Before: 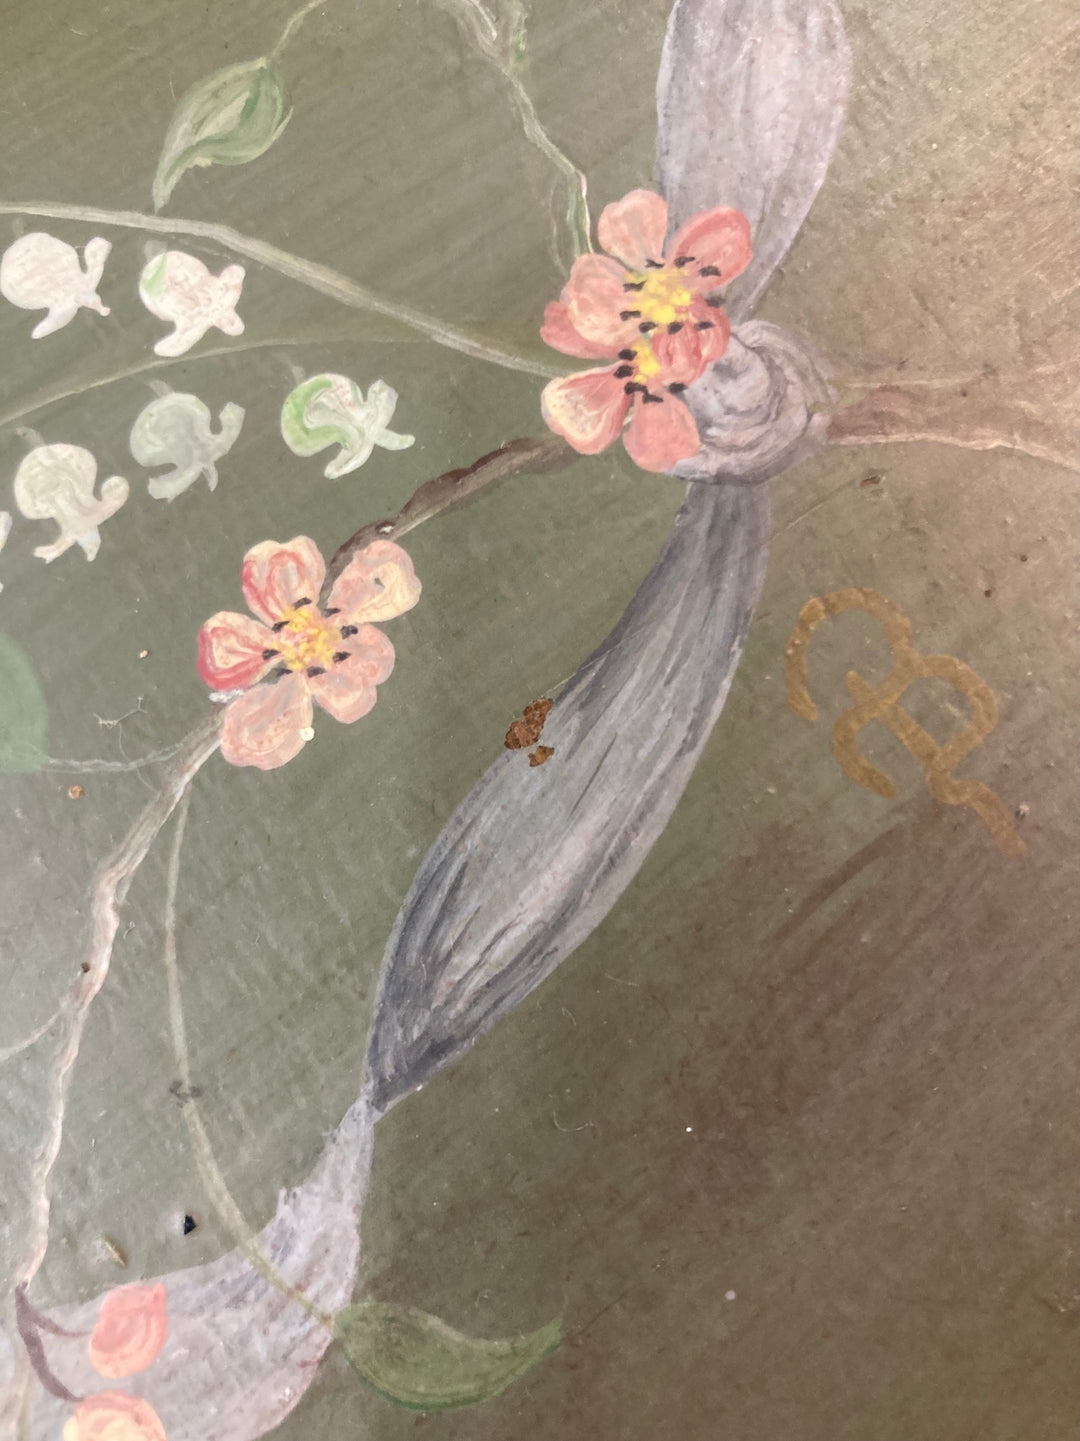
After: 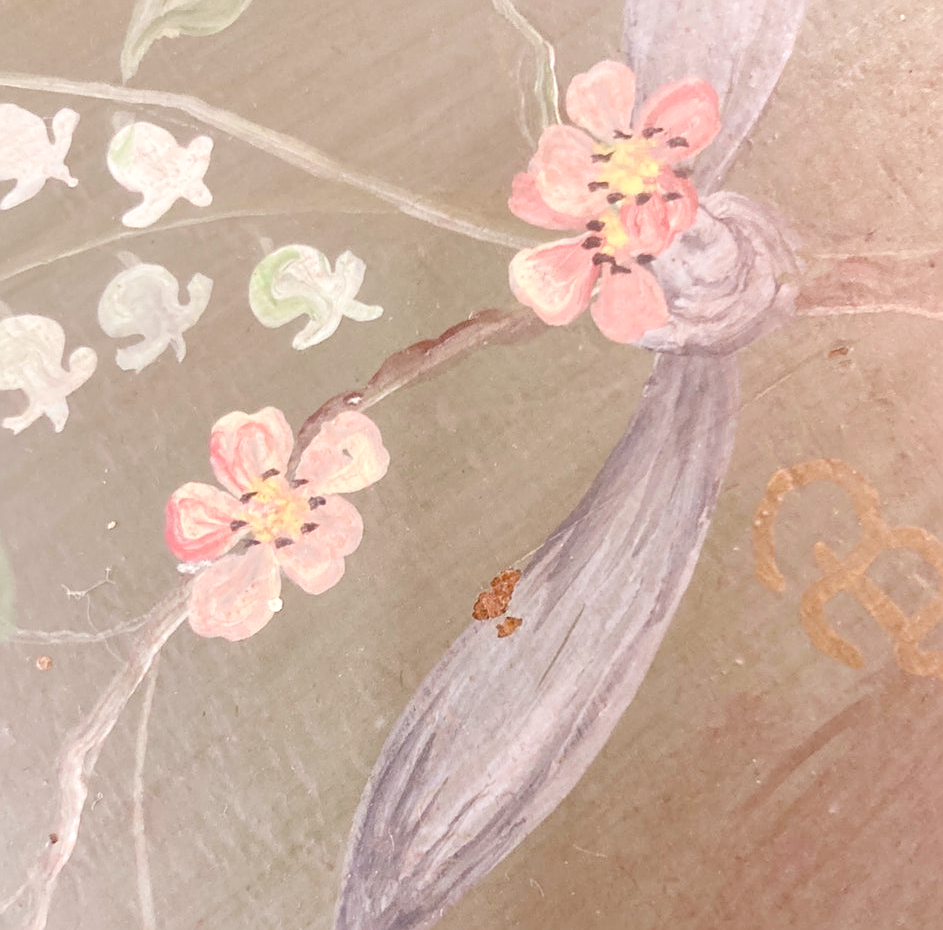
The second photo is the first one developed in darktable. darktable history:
crop: left 3.015%, top 8.969%, right 9.647%, bottom 26.457%
local contrast: mode bilateral grid, contrast 20, coarseness 50, detail 120%, midtone range 0.2
exposure: exposure 0.178 EV, compensate exposure bias true, compensate highlight preservation false
color balance rgb: shadows lift › chroma 1%, shadows lift › hue 113°, highlights gain › chroma 0.2%, highlights gain › hue 333°, perceptual saturation grading › global saturation 20%, perceptual saturation grading › highlights -50%, perceptual saturation grading › shadows 25%, contrast -10%
contrast brightness saturation: brightness 0.28
sharpen: on, module defaults
rgb levels: mode RGB, independent channels, levels [[0, 0.474, 1], [0, 0.5, 1], [0, 0.5, 1]]
